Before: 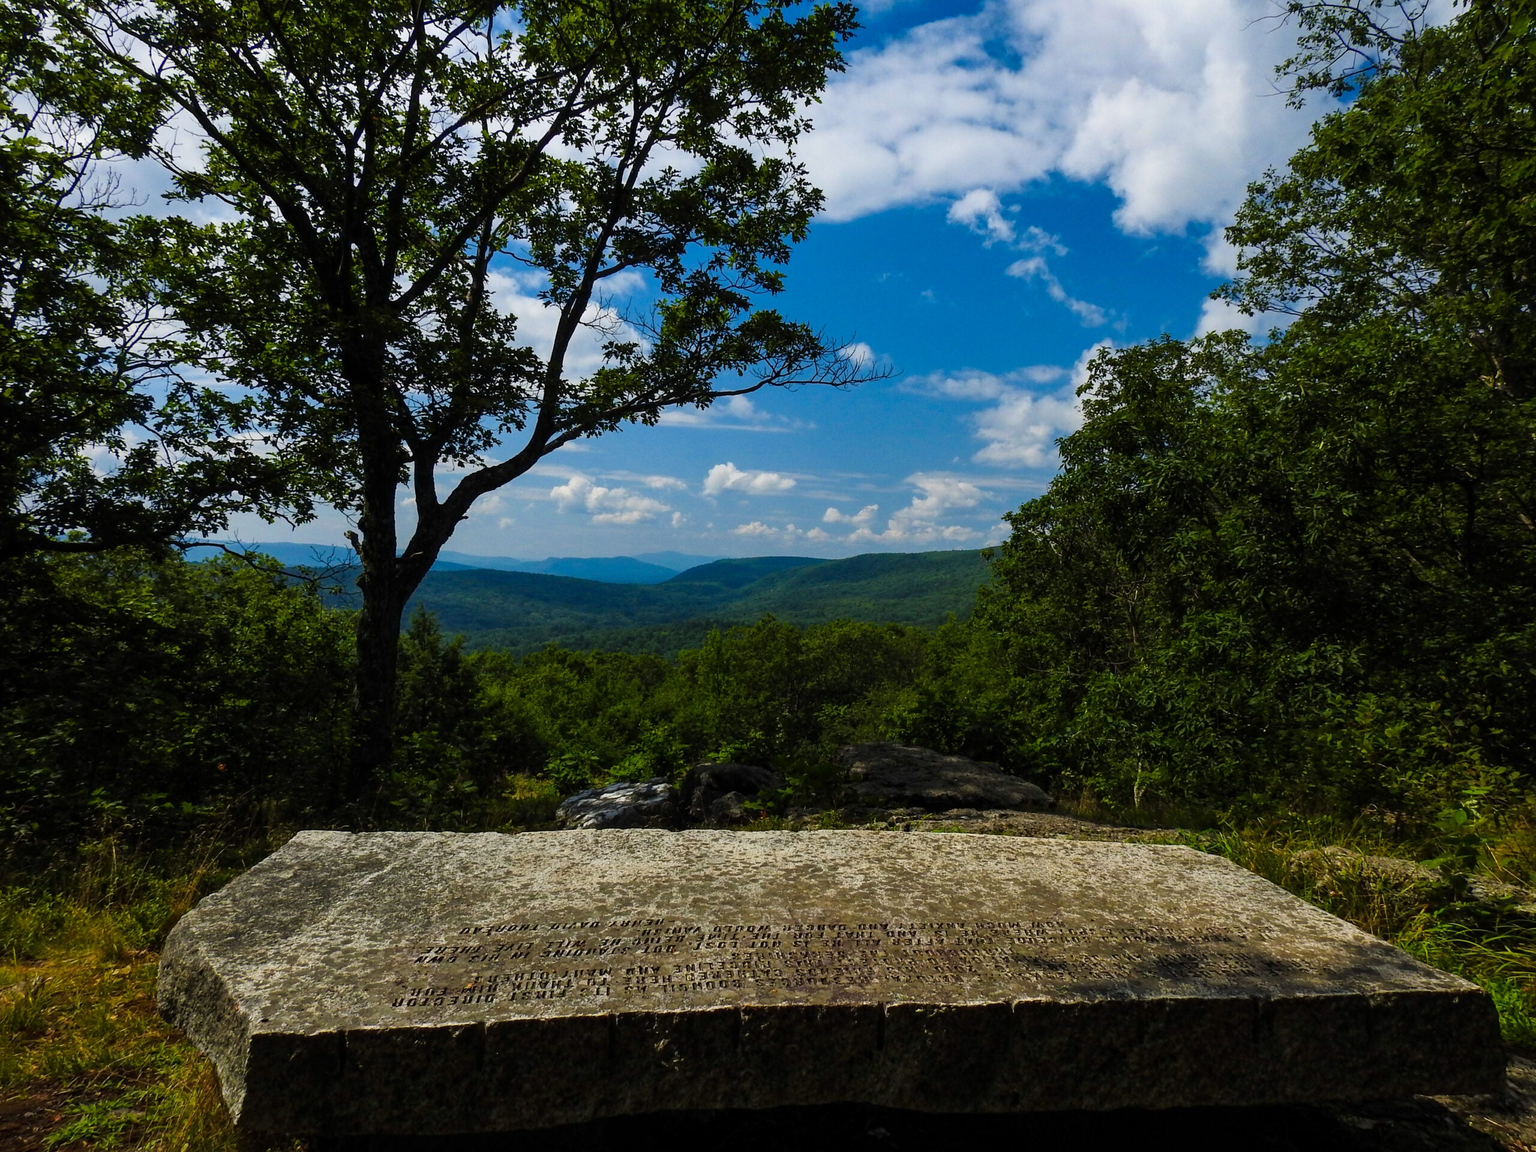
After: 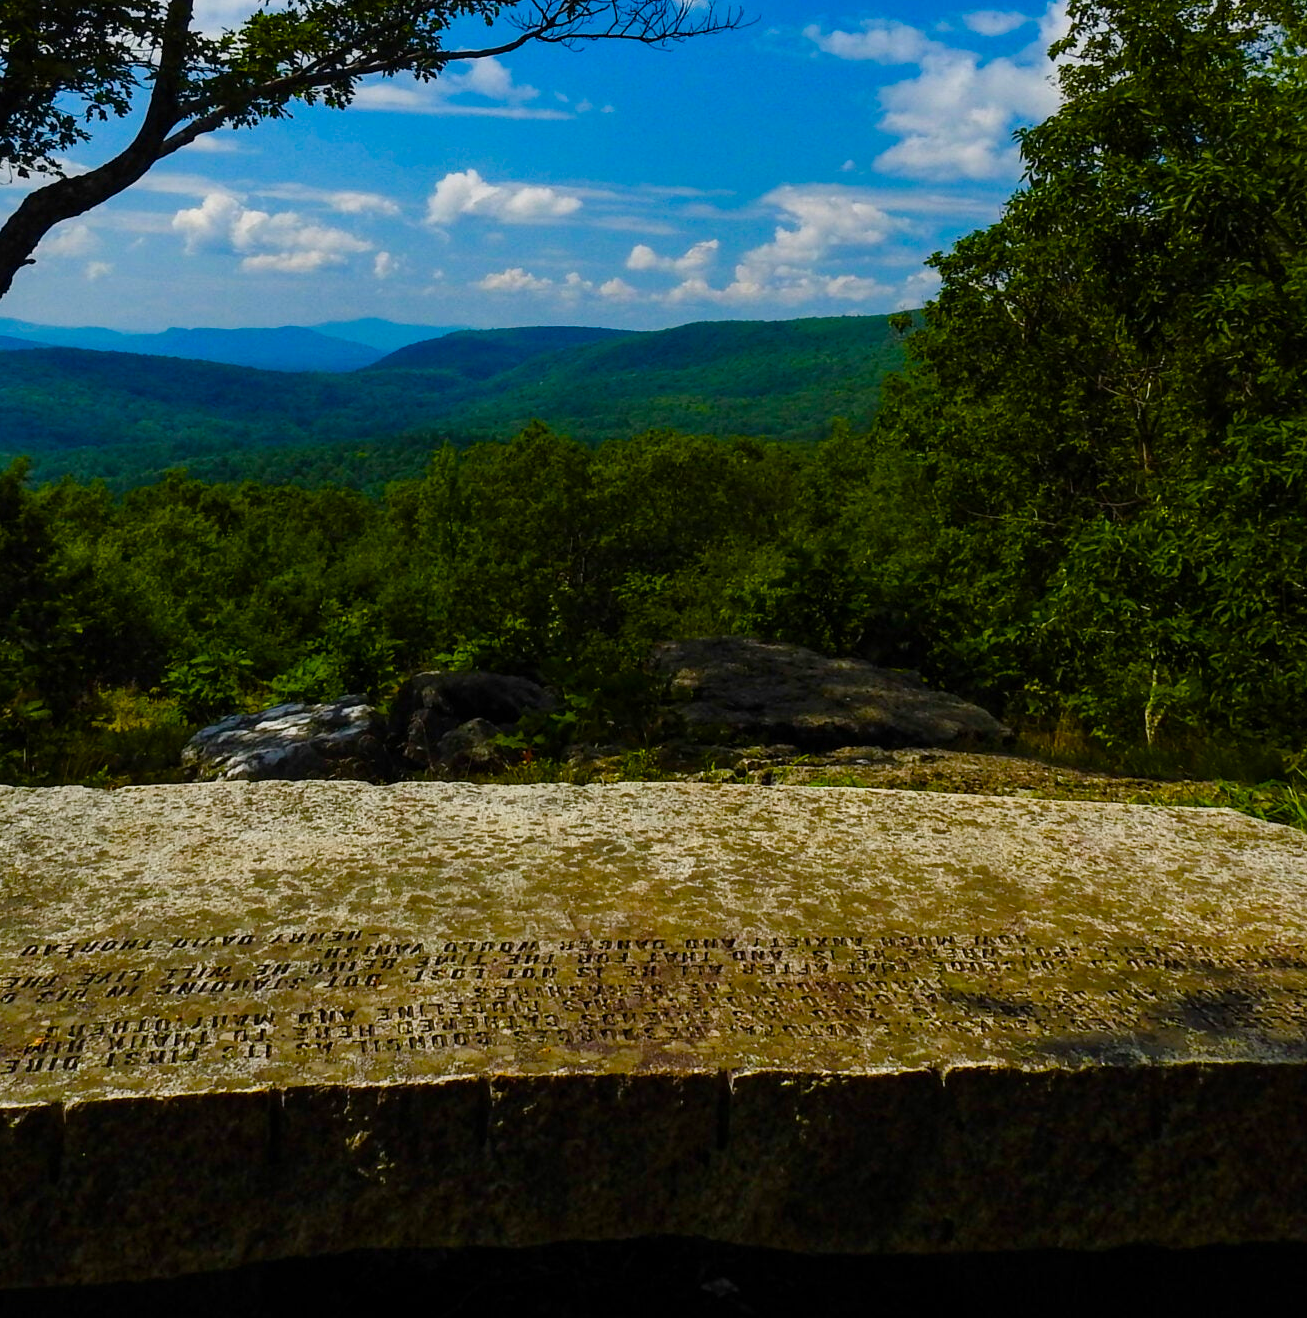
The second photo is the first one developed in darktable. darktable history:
color balance rgb: linear chroma grading › global chroma 15.62%, perceptual saturation grading › global saturation 20%, perceptual saturation grading › highlights -25.793%, perceptual saturation grading › shadows 49.763%
crop and rotate: left 29.119%, top 31.346%, right 19.809%
